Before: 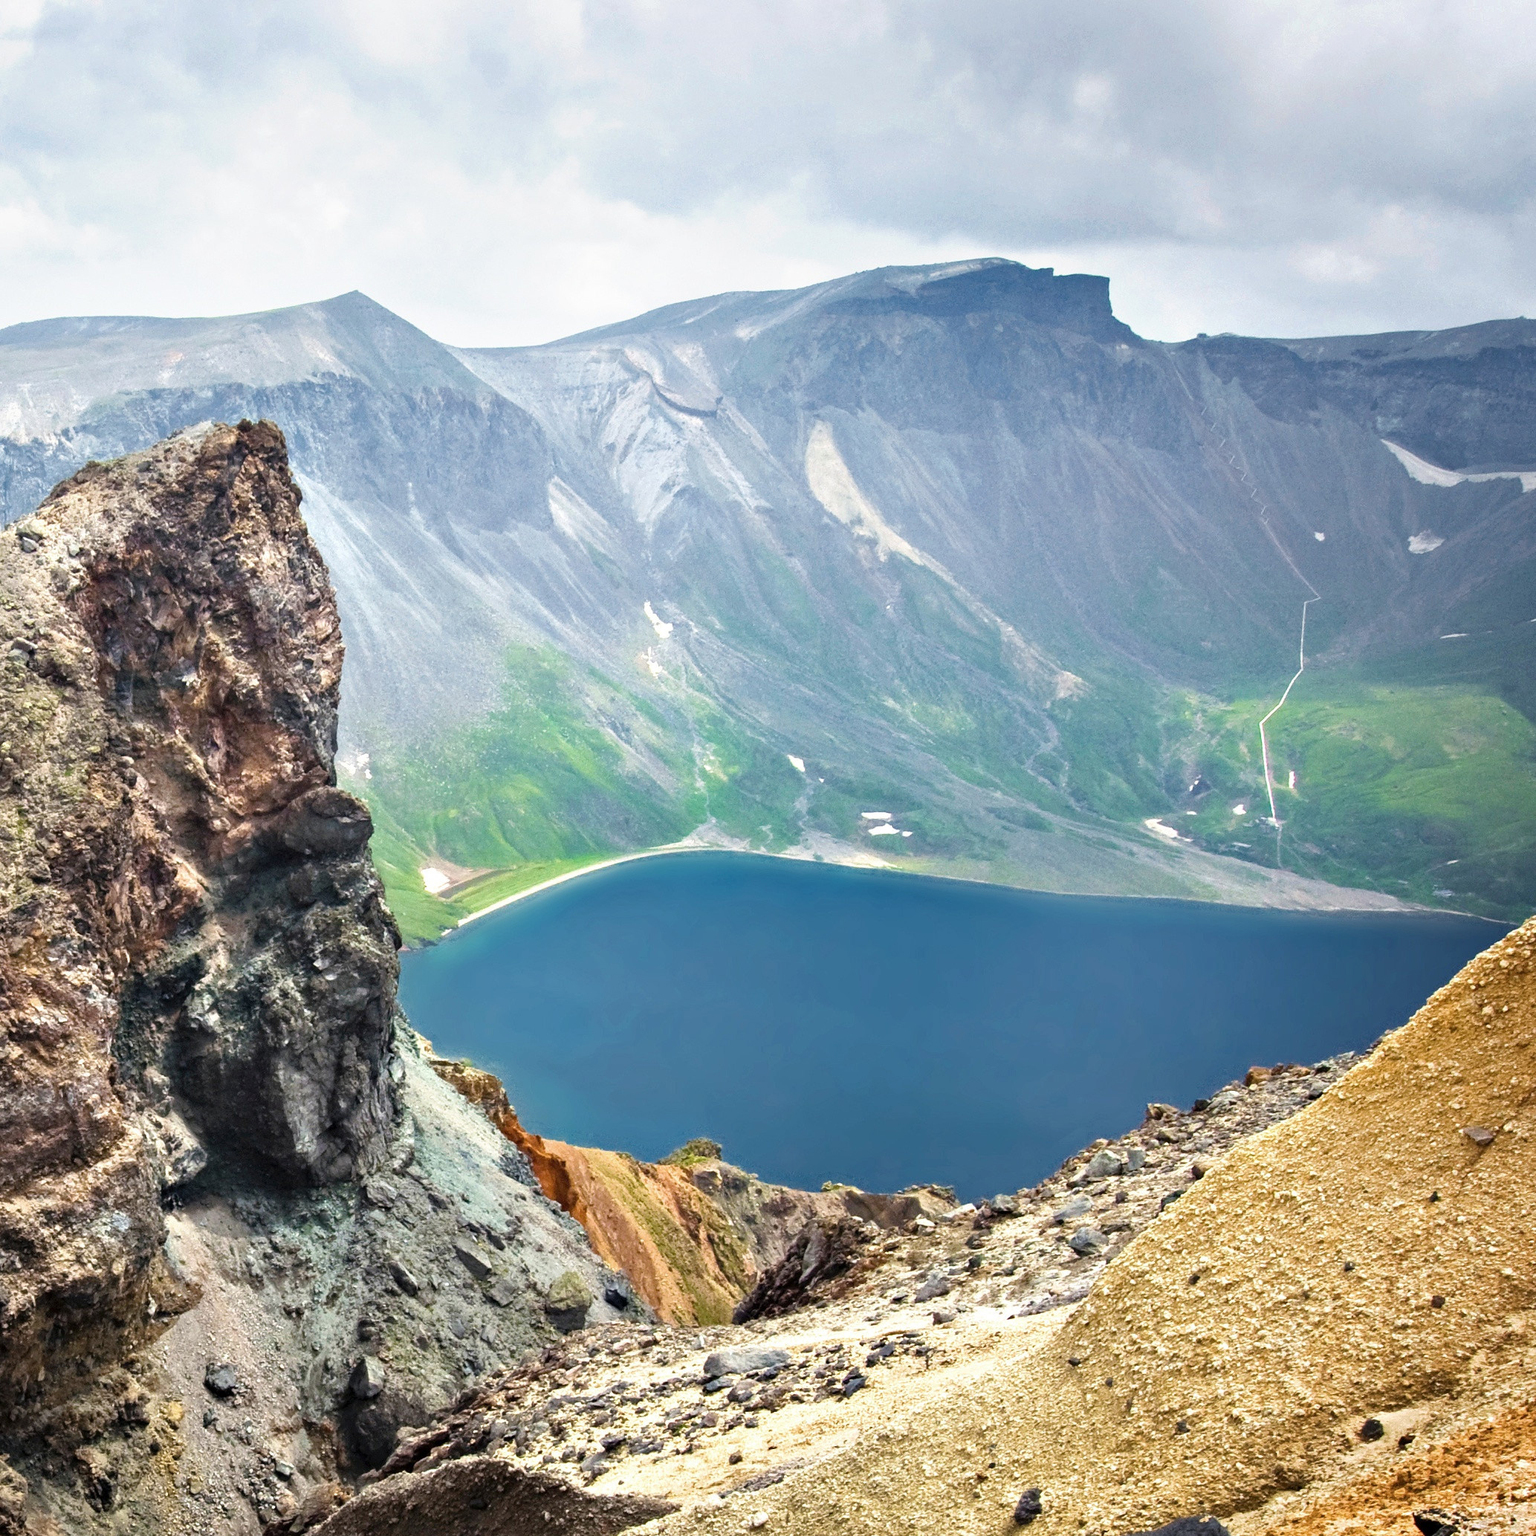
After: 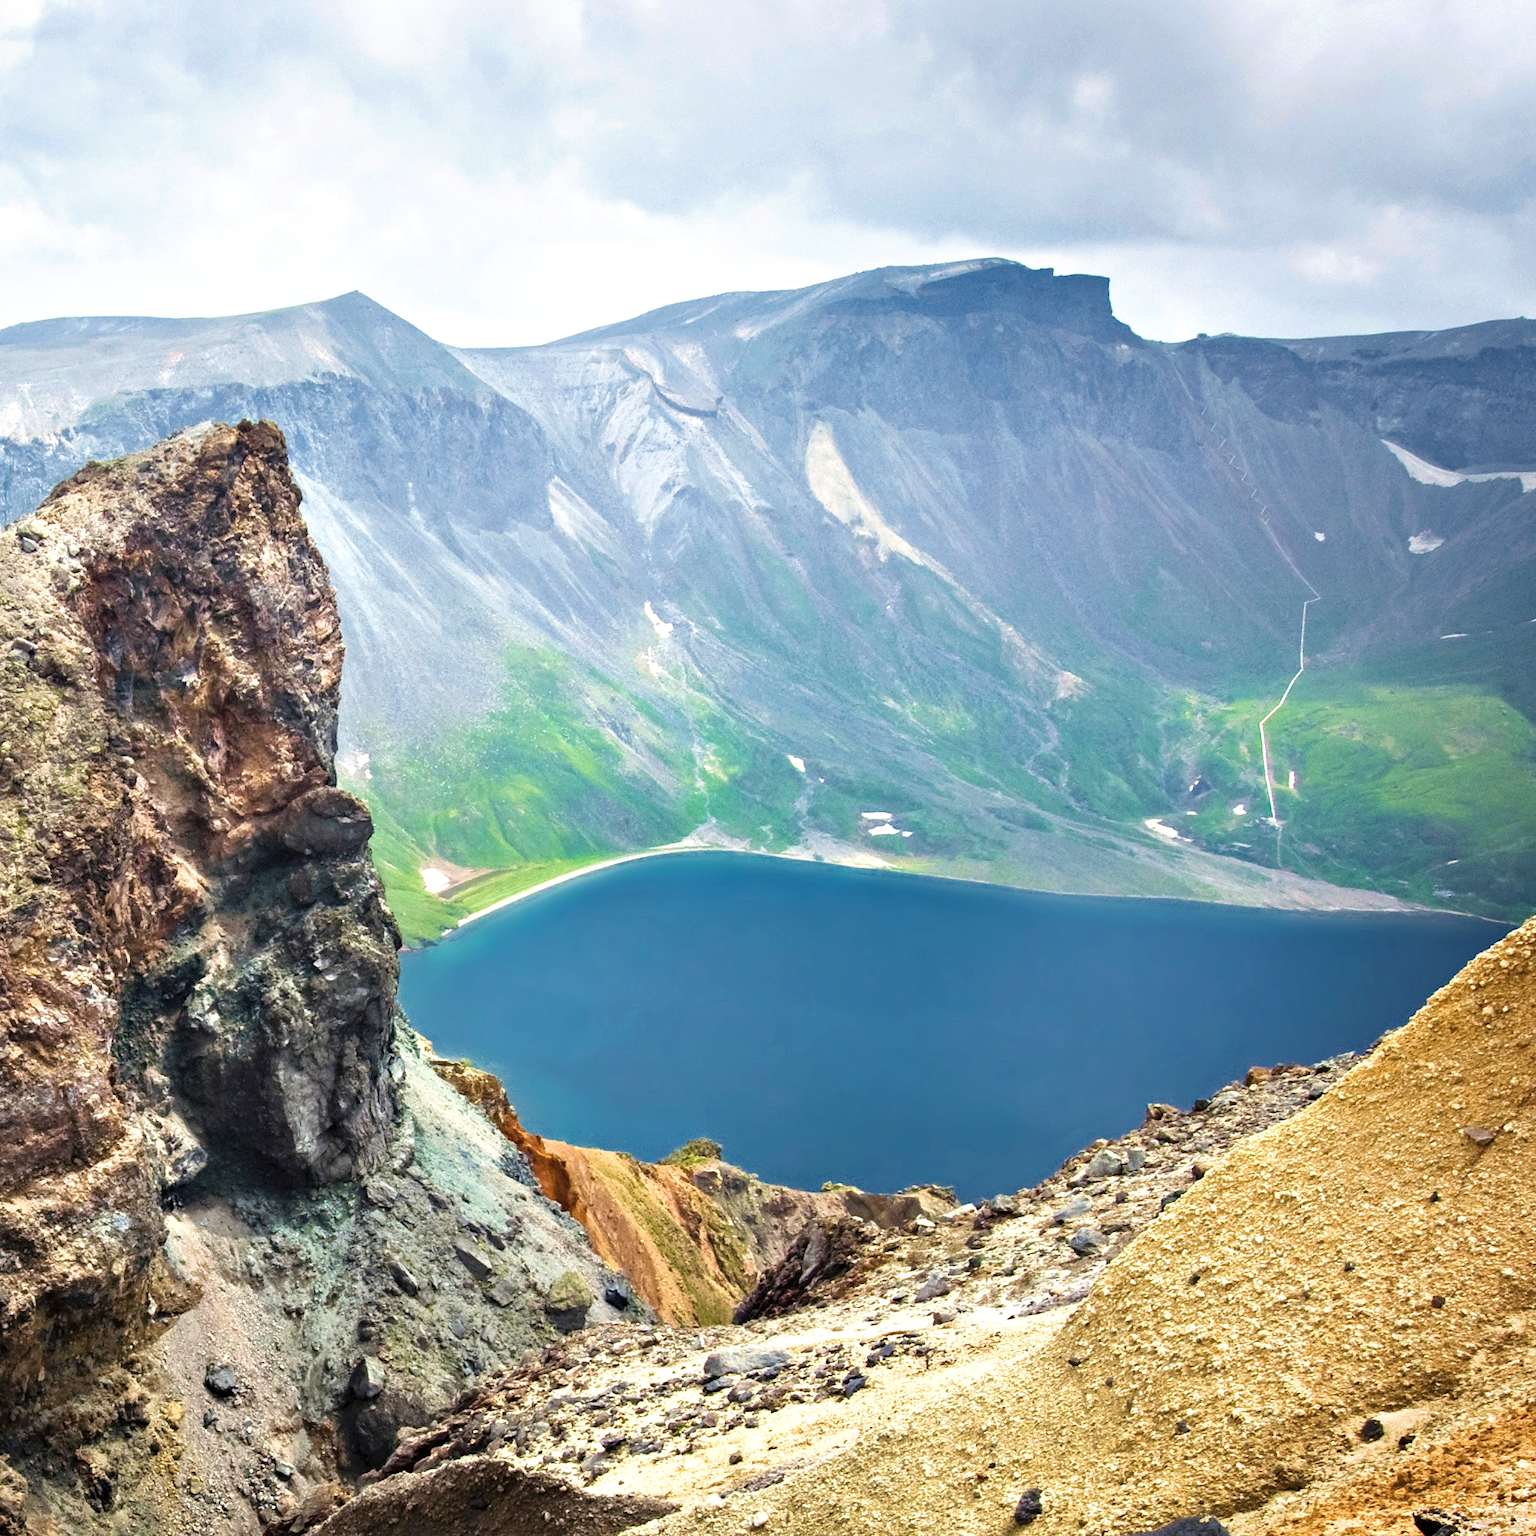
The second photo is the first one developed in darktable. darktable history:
exposure: exposure 0.127 EV, compensate highlight preservation false
velvia: on, module defaults
color contrast: green-magenta contrast 0.96
